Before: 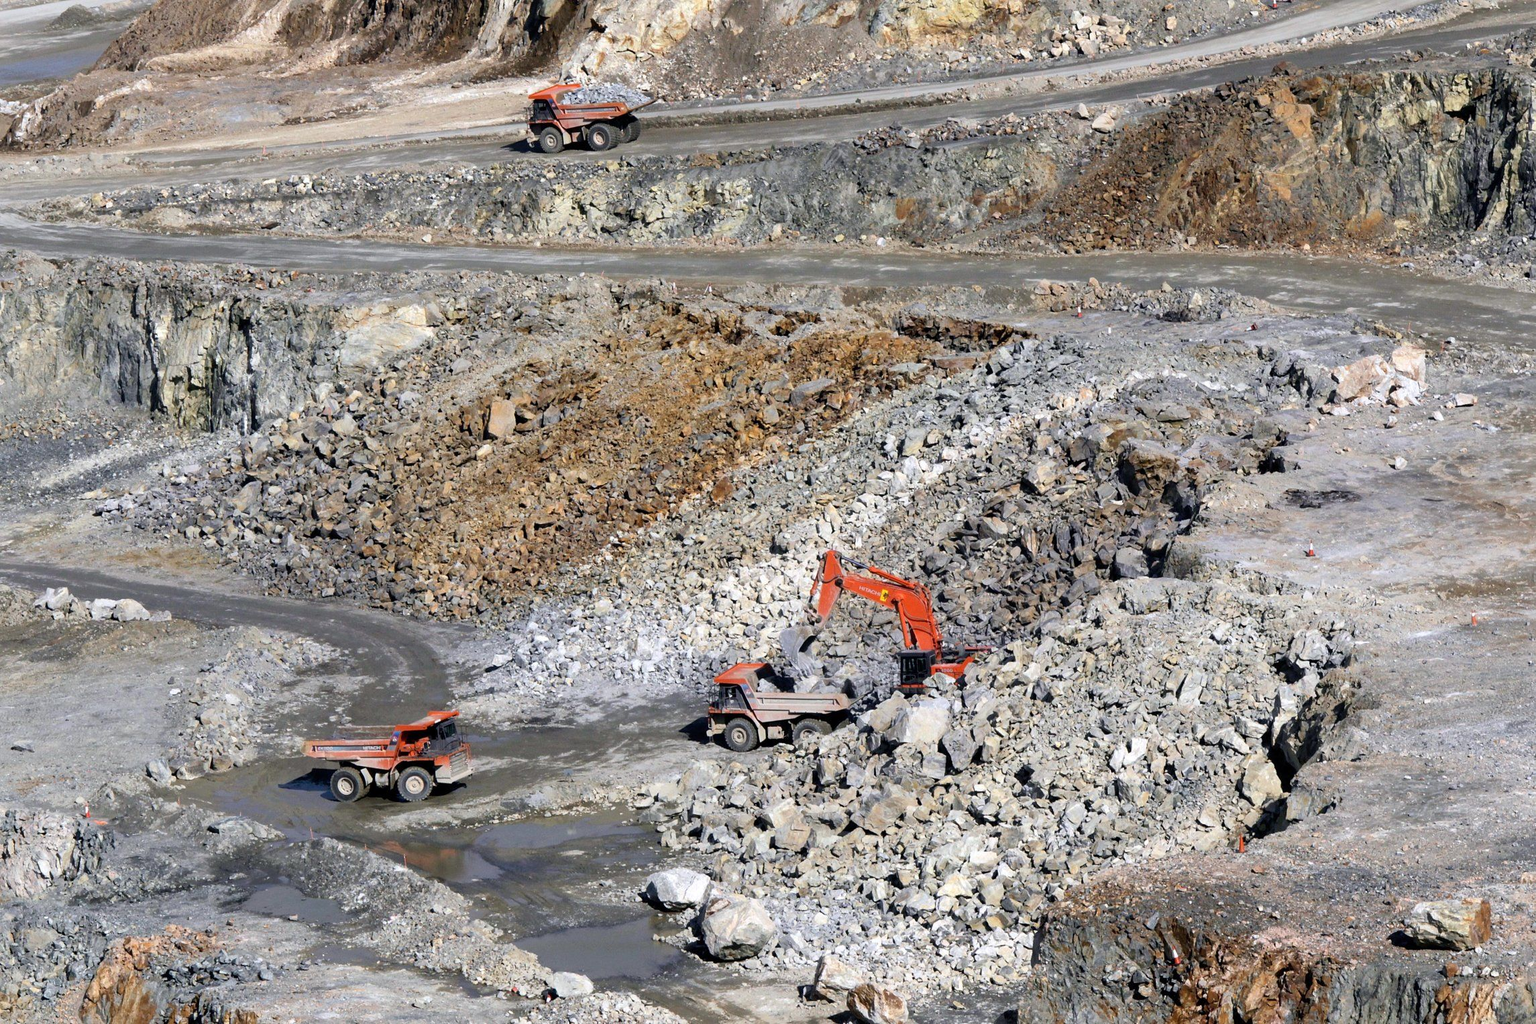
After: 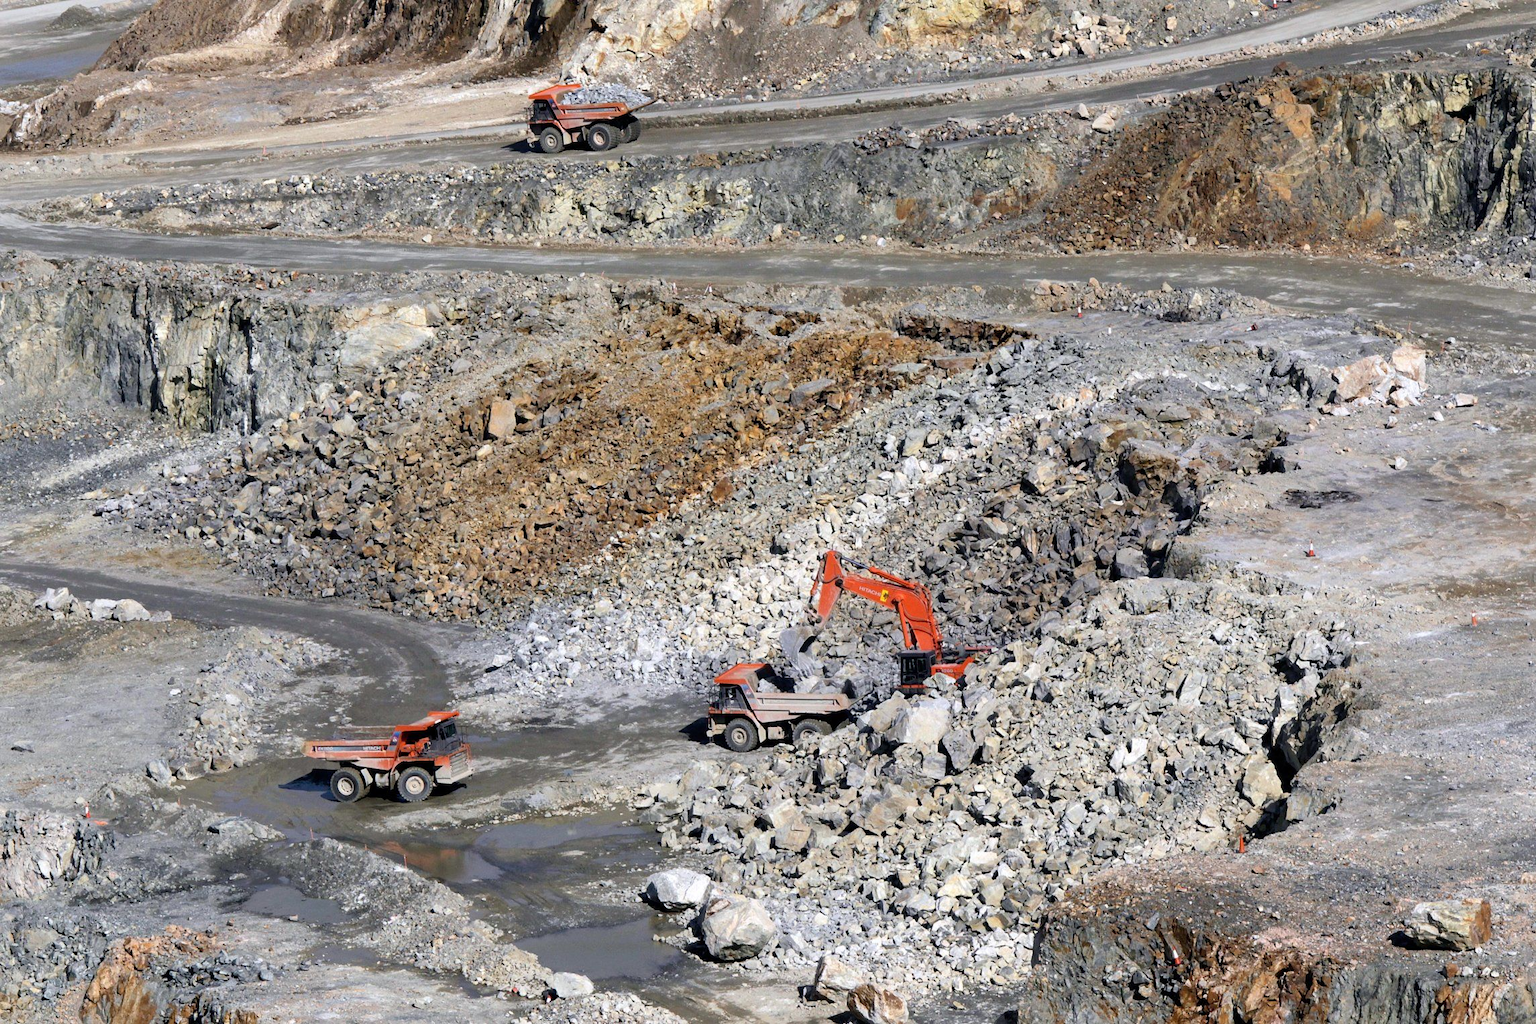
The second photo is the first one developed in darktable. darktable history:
white balance: emerald 1
vibrance: vibrance 0%
shadows and highlights: radius 334.93, shadows 63.48, highlights 6.06, compress 87.7%, highlights color adjustment 39.73%, soften with gaussian
